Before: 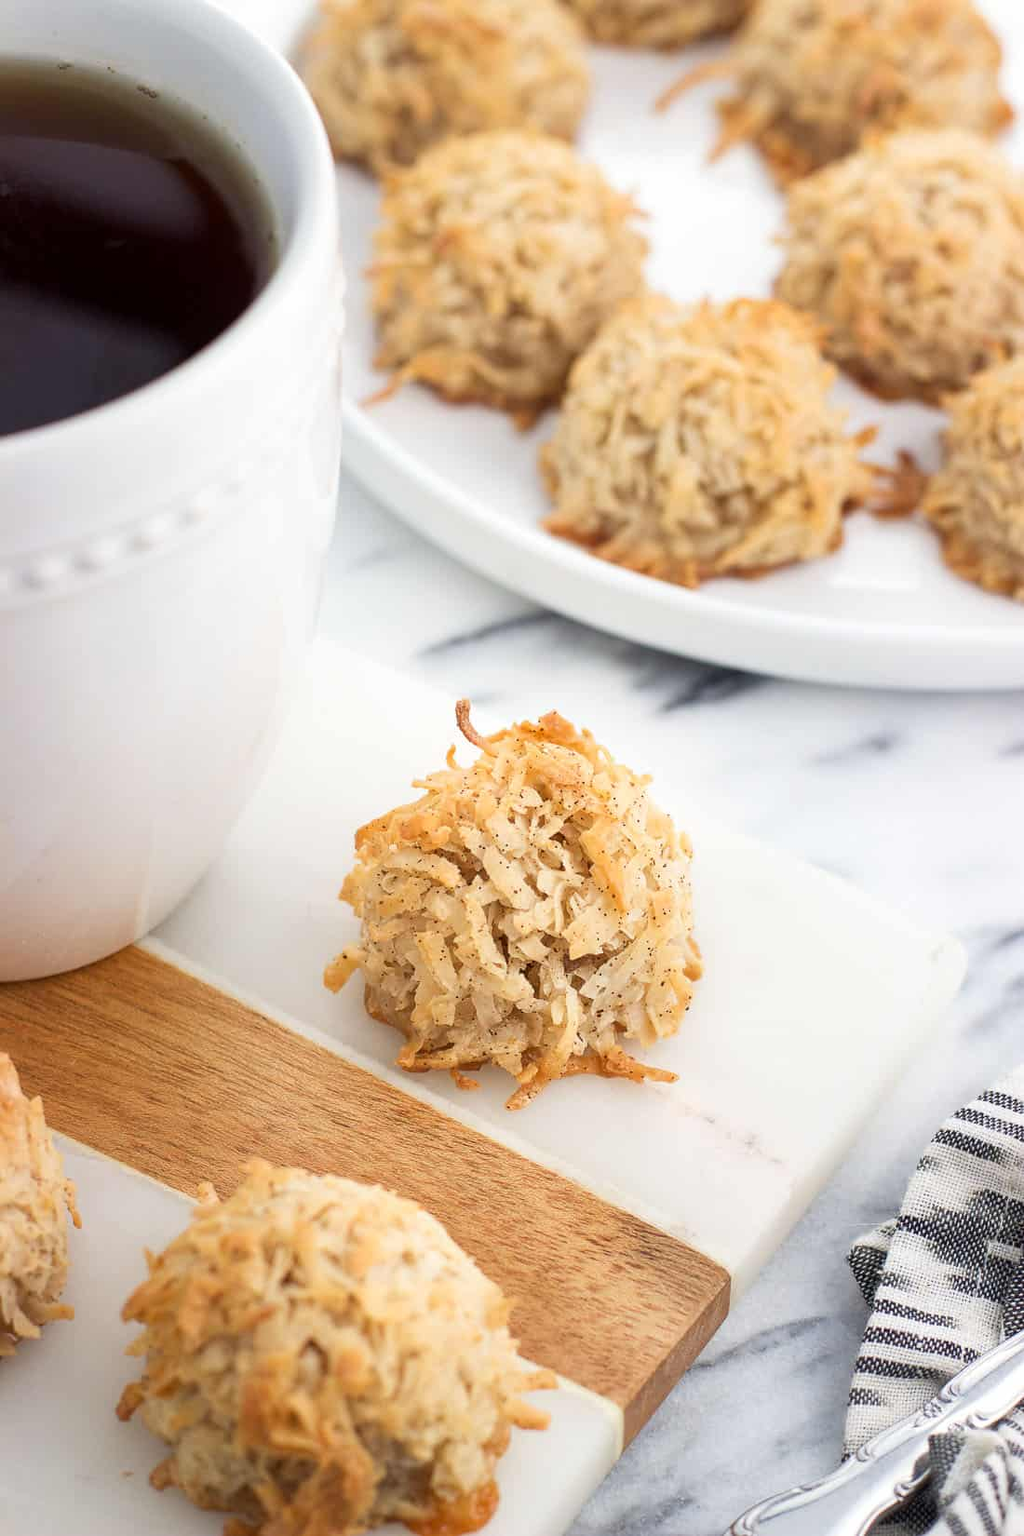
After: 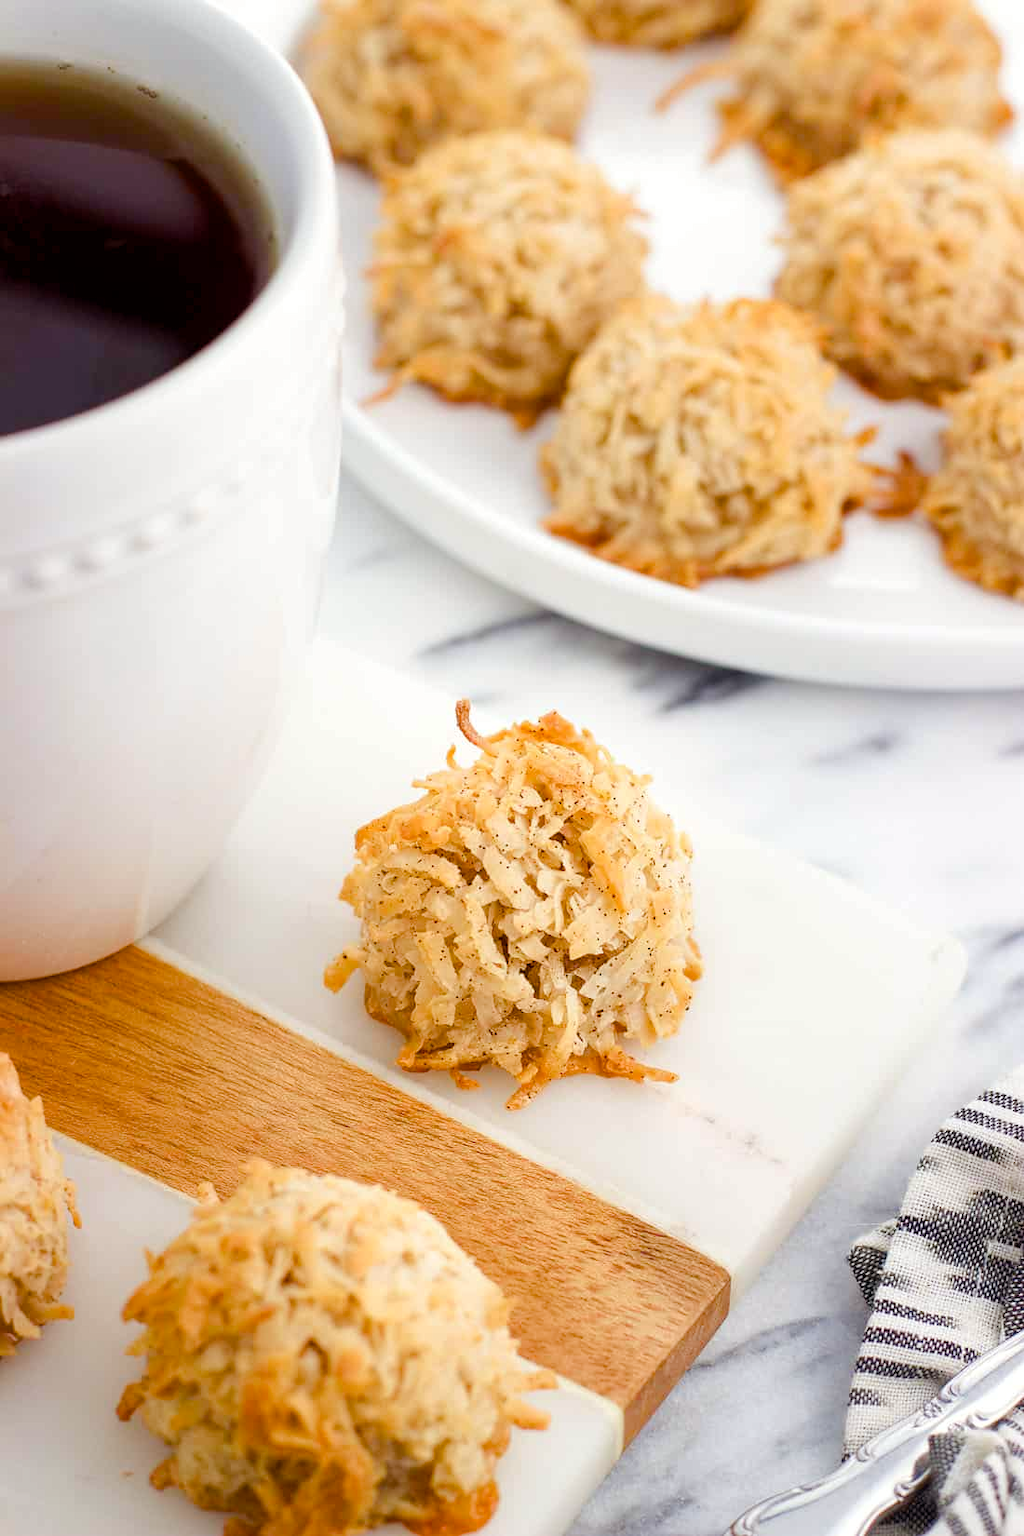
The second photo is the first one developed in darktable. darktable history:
color balance rgb: power › luminance -3.705%, power › chroma 0.541%, power › hue 41.79°, perceptual saturation grading › global saturation 27.17%, perceptual saturation grading › highlights -28.668%, perceptual saturation grading › mid-tones 15.159%, perceptual saturation grading › shadows 33.62%, perceptual brilliance grading › mid-tones 9.647%, perceptual brilliance grading › shadows 14.252%
